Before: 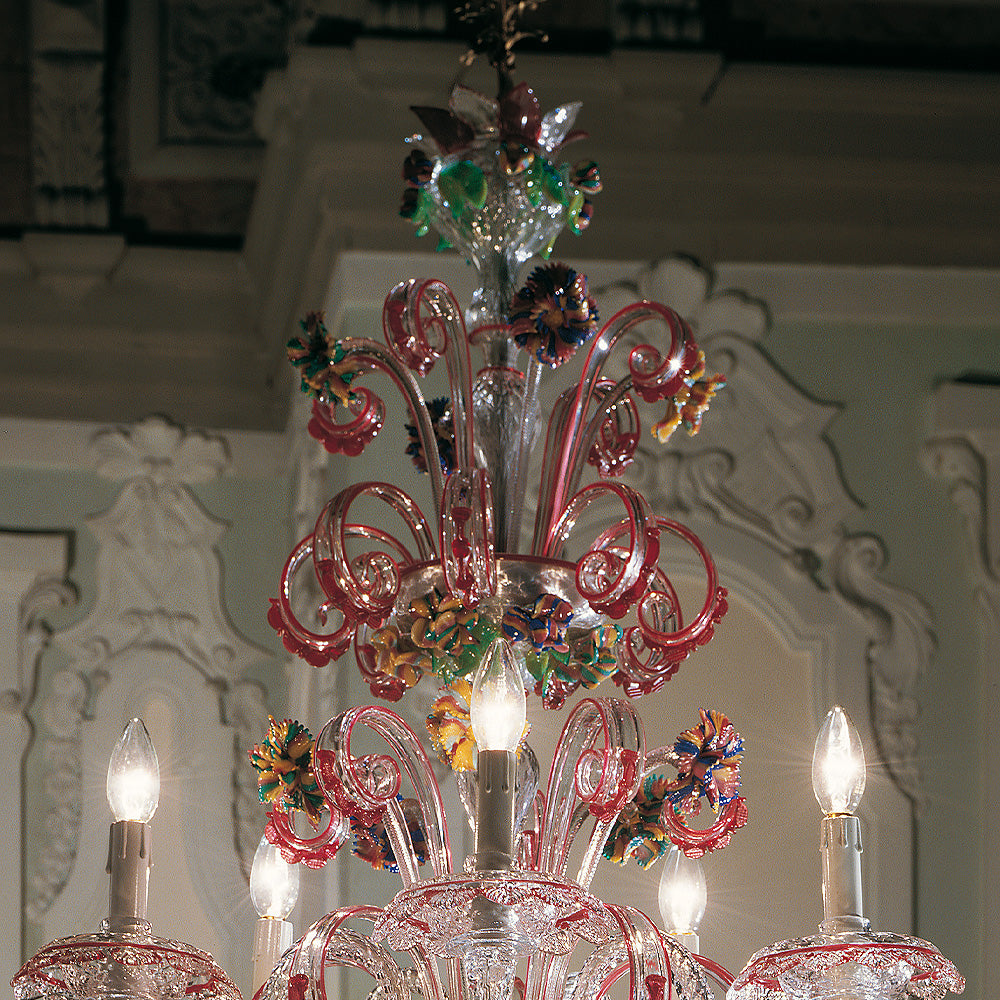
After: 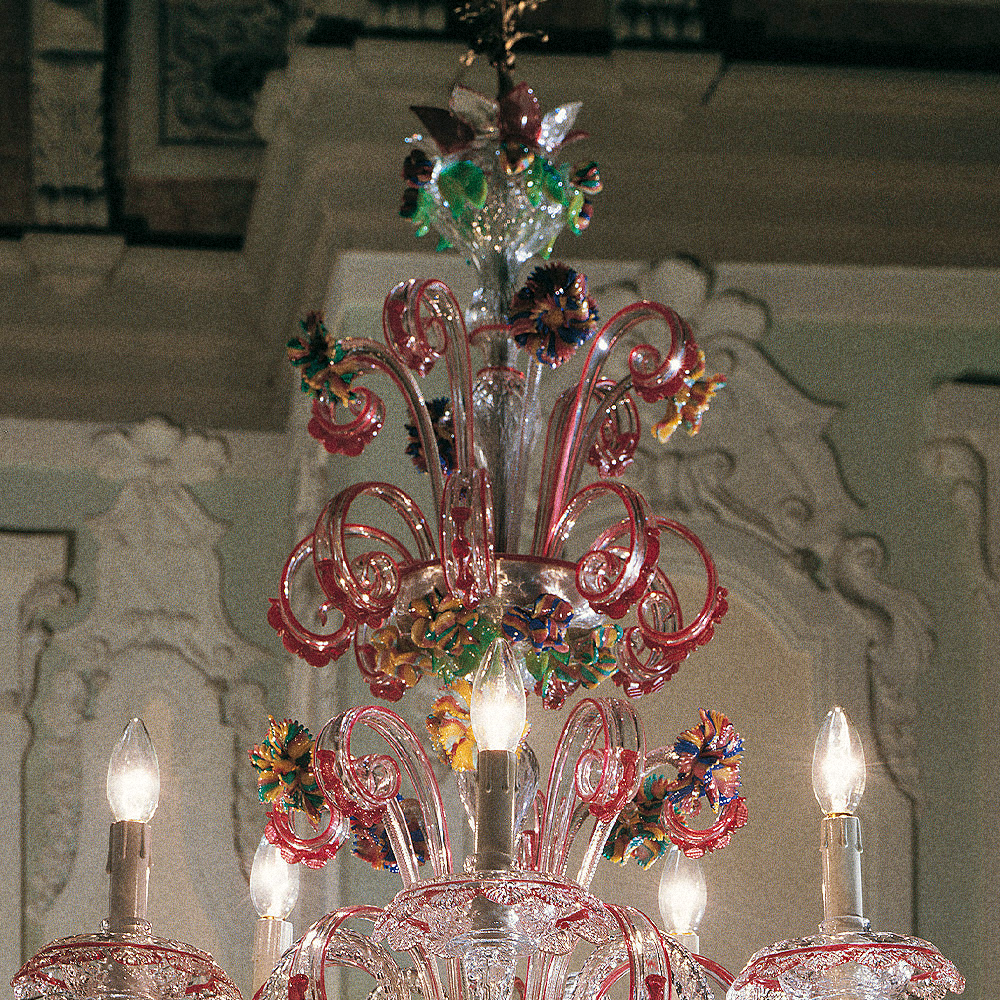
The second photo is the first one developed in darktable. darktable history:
shadows and highlights: soften with gaussian
grain: coarseness 14.49 ISO, strength 48.04%, mid-tones bias 35%
velvia: strength 15%
